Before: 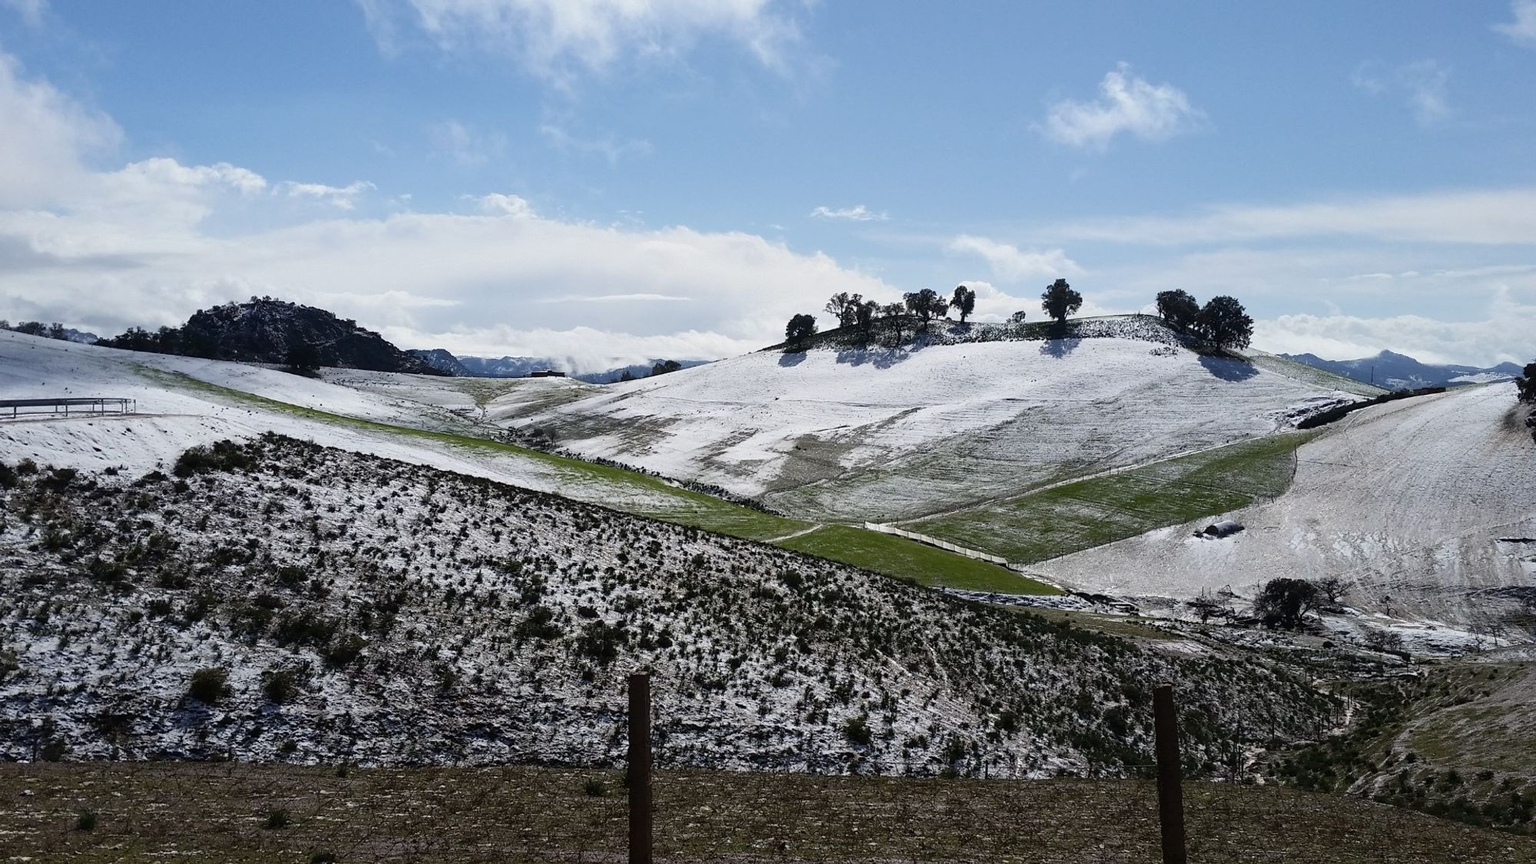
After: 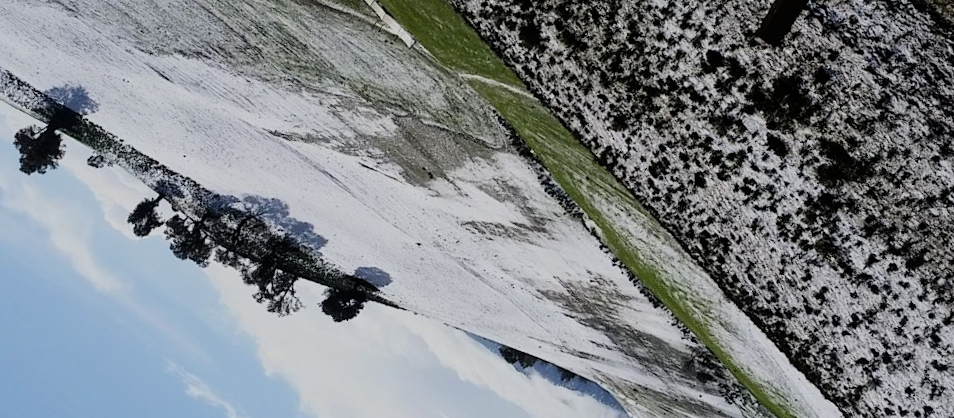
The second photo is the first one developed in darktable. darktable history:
filmic rgb: black relative exposure -7.65 EV, white relative exposure 4.56 EV, hardness 3.61, contrast 1.054, color science v6 (2022)
crop and rotate: angle 146.82°, left 9.148%, top 15.56%, right 4.505%, bottom 17.134%
